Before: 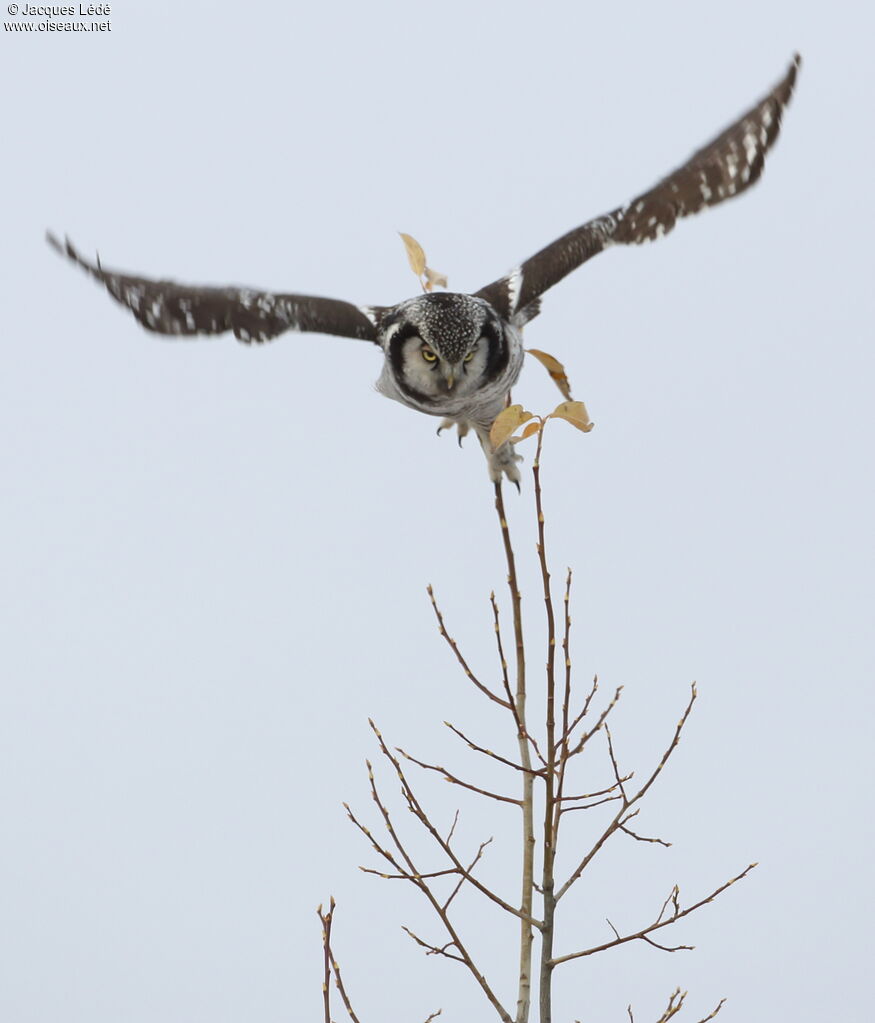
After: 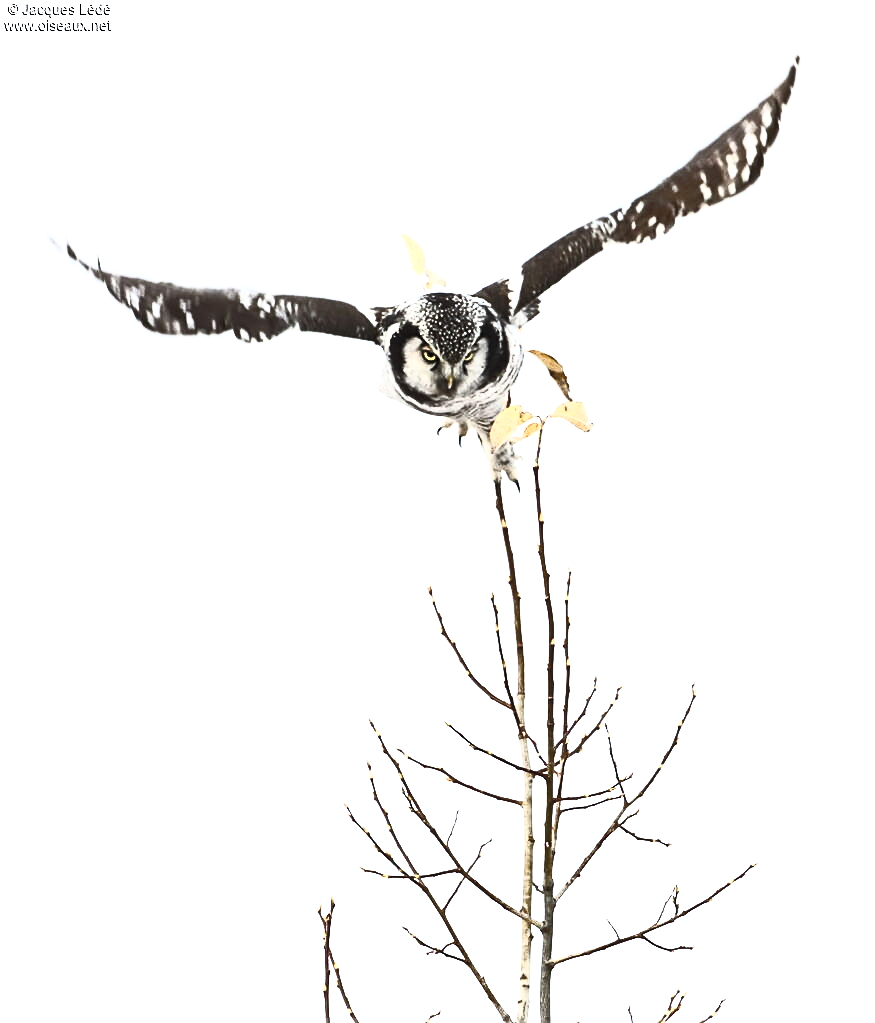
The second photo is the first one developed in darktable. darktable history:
contrast brightness saturation: contrast 0.589, brightness 0.574, saturation -0.349
sharpen: on, module defaults
color balance rgb: linear chroma grading › global chroma 9.728%, perceptual saturation grading › global saturation 0.73%, perceptual saturation grading › highlights -29.016%, perceptual saturation grading › mid-tones 29.457%, perceptual saturation grading › shadows 58.828%, perceptual brilliance grading › highlights 74.481%, perceptual brilliance grading › shadows -29.229%, global vibrance 6.596%, contrast 12.682%, saturation formula JzAzBz (2021)
